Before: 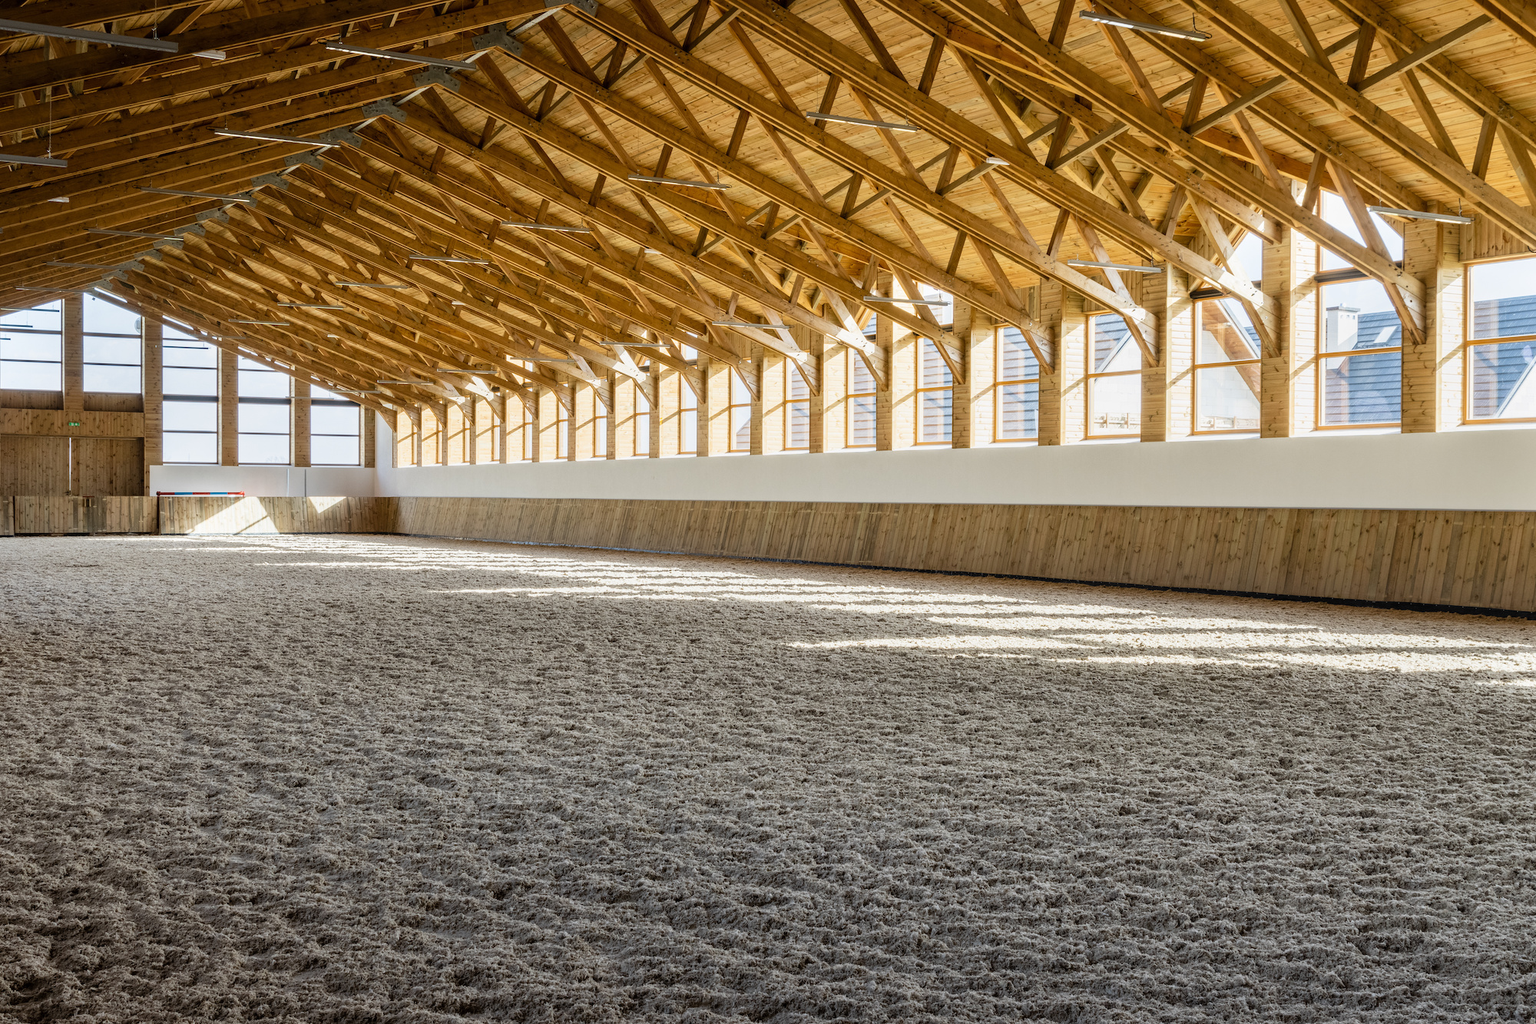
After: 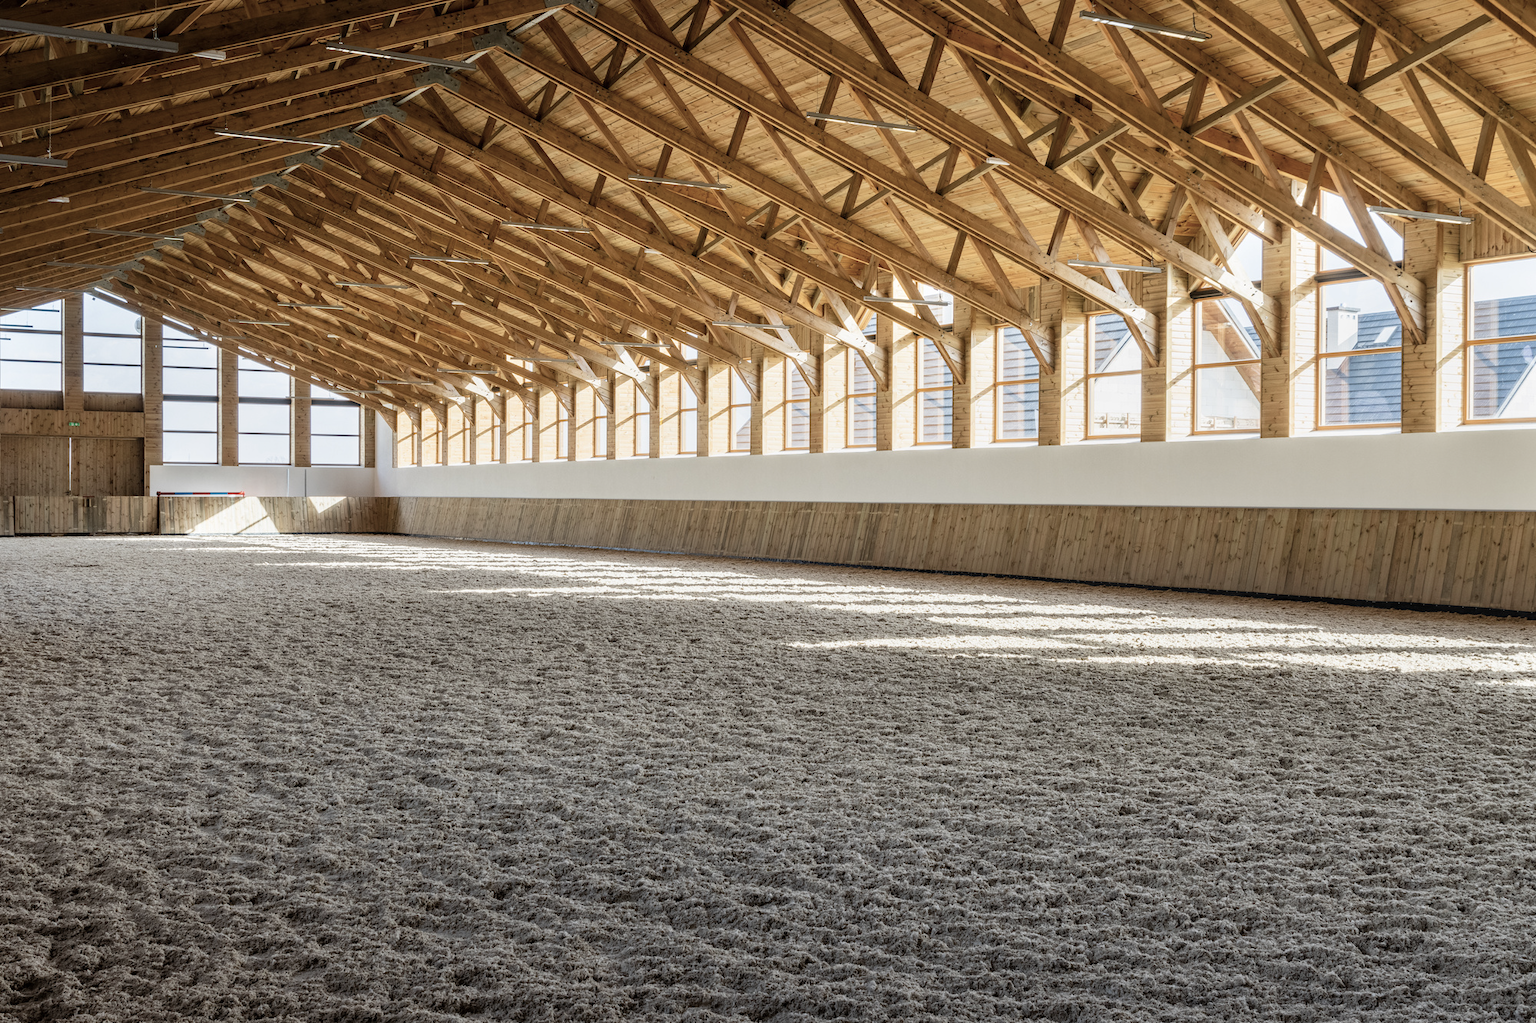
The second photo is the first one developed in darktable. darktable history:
color balance: input saturation 80.07%
tone equalizer: on, module defaults
